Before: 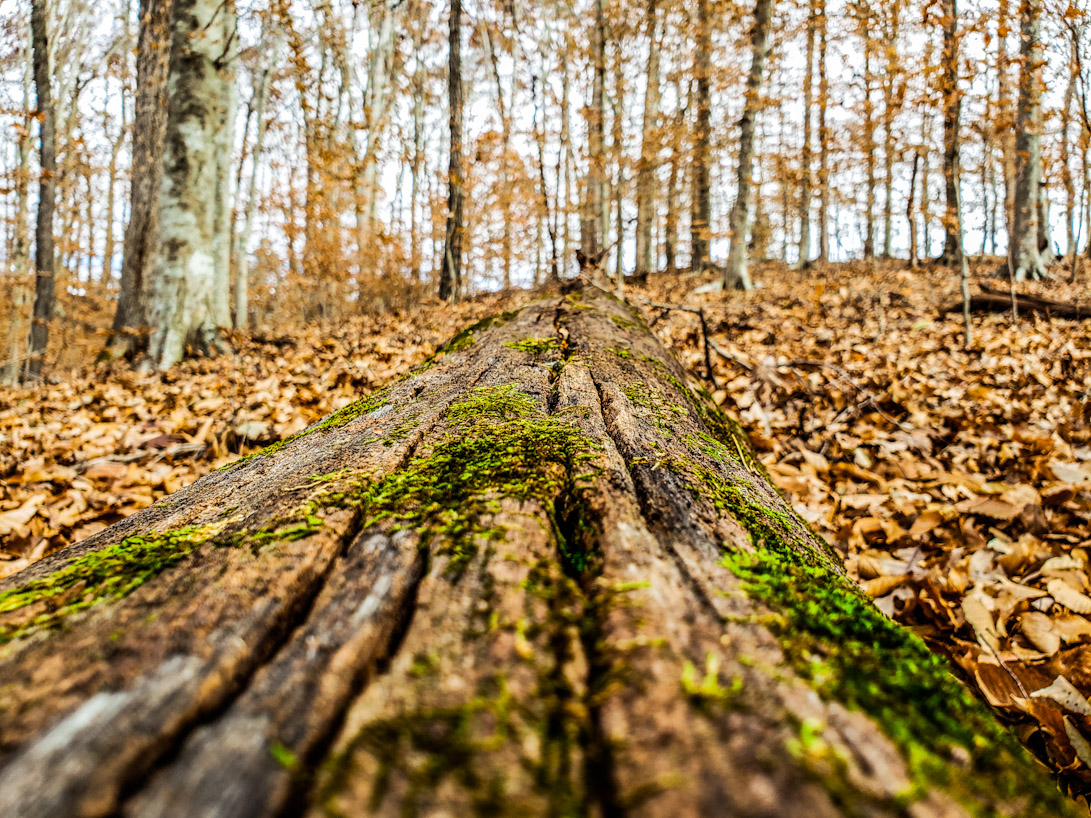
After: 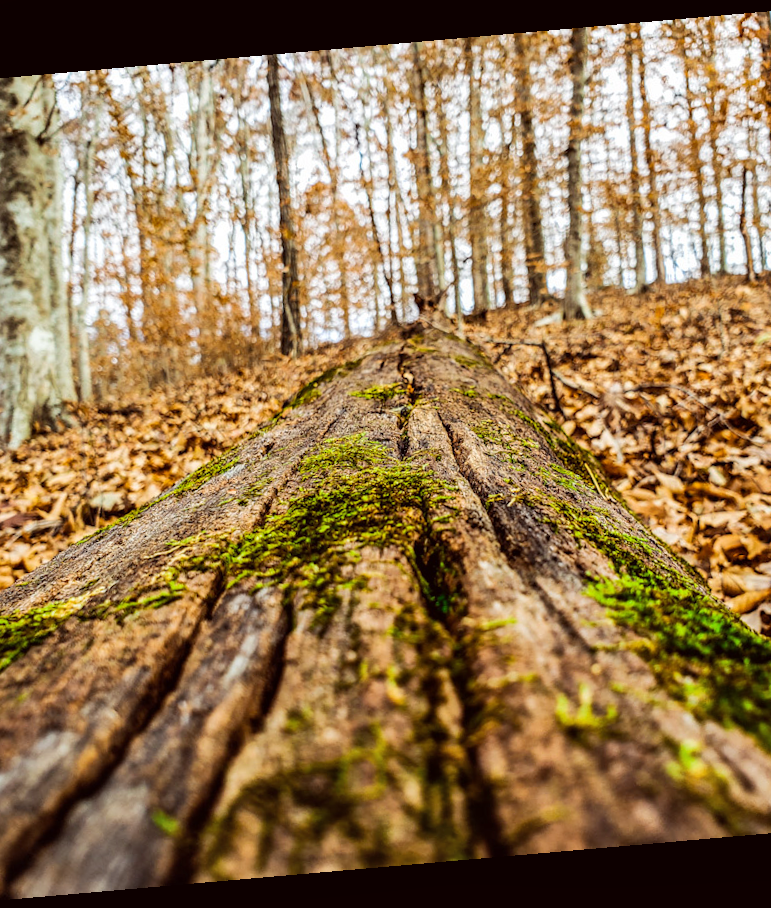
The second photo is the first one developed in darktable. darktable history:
color balance: mode lift, gamma, gain (sRGB), lift [1, 1.049, 1, 1]
shadows and highlights: shadows 32, highlights -32, soften with gaussian
crop and rotate: left 15.754%, right 17.579%
rotate and perspective: rotation -4.98°, automatic cropping off
